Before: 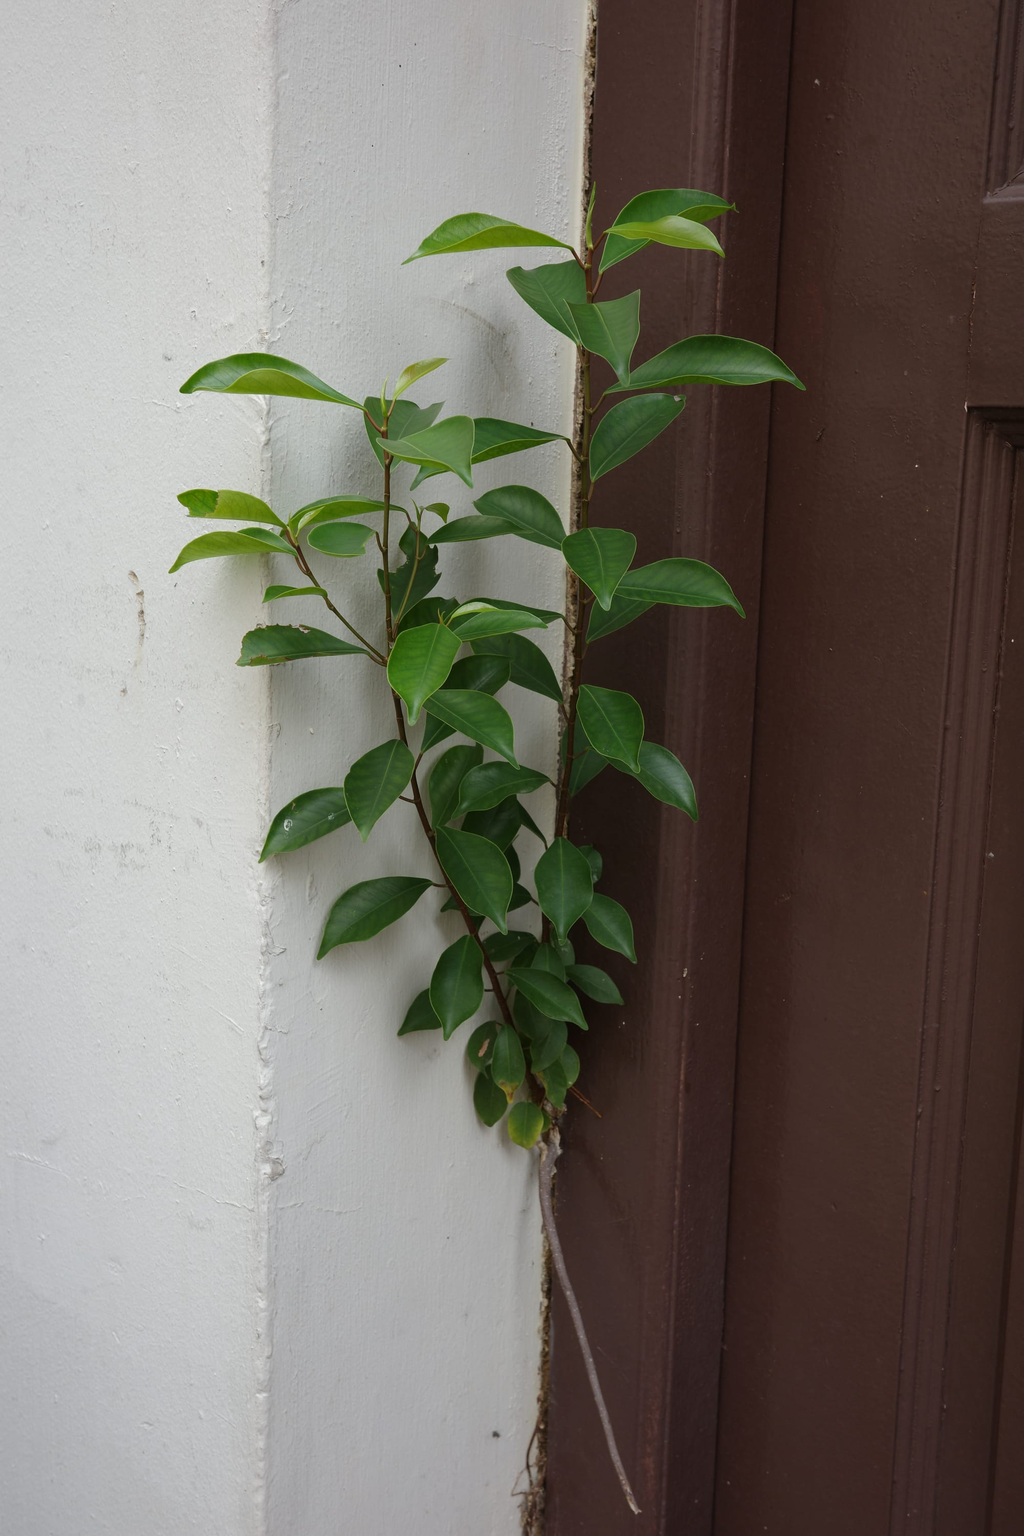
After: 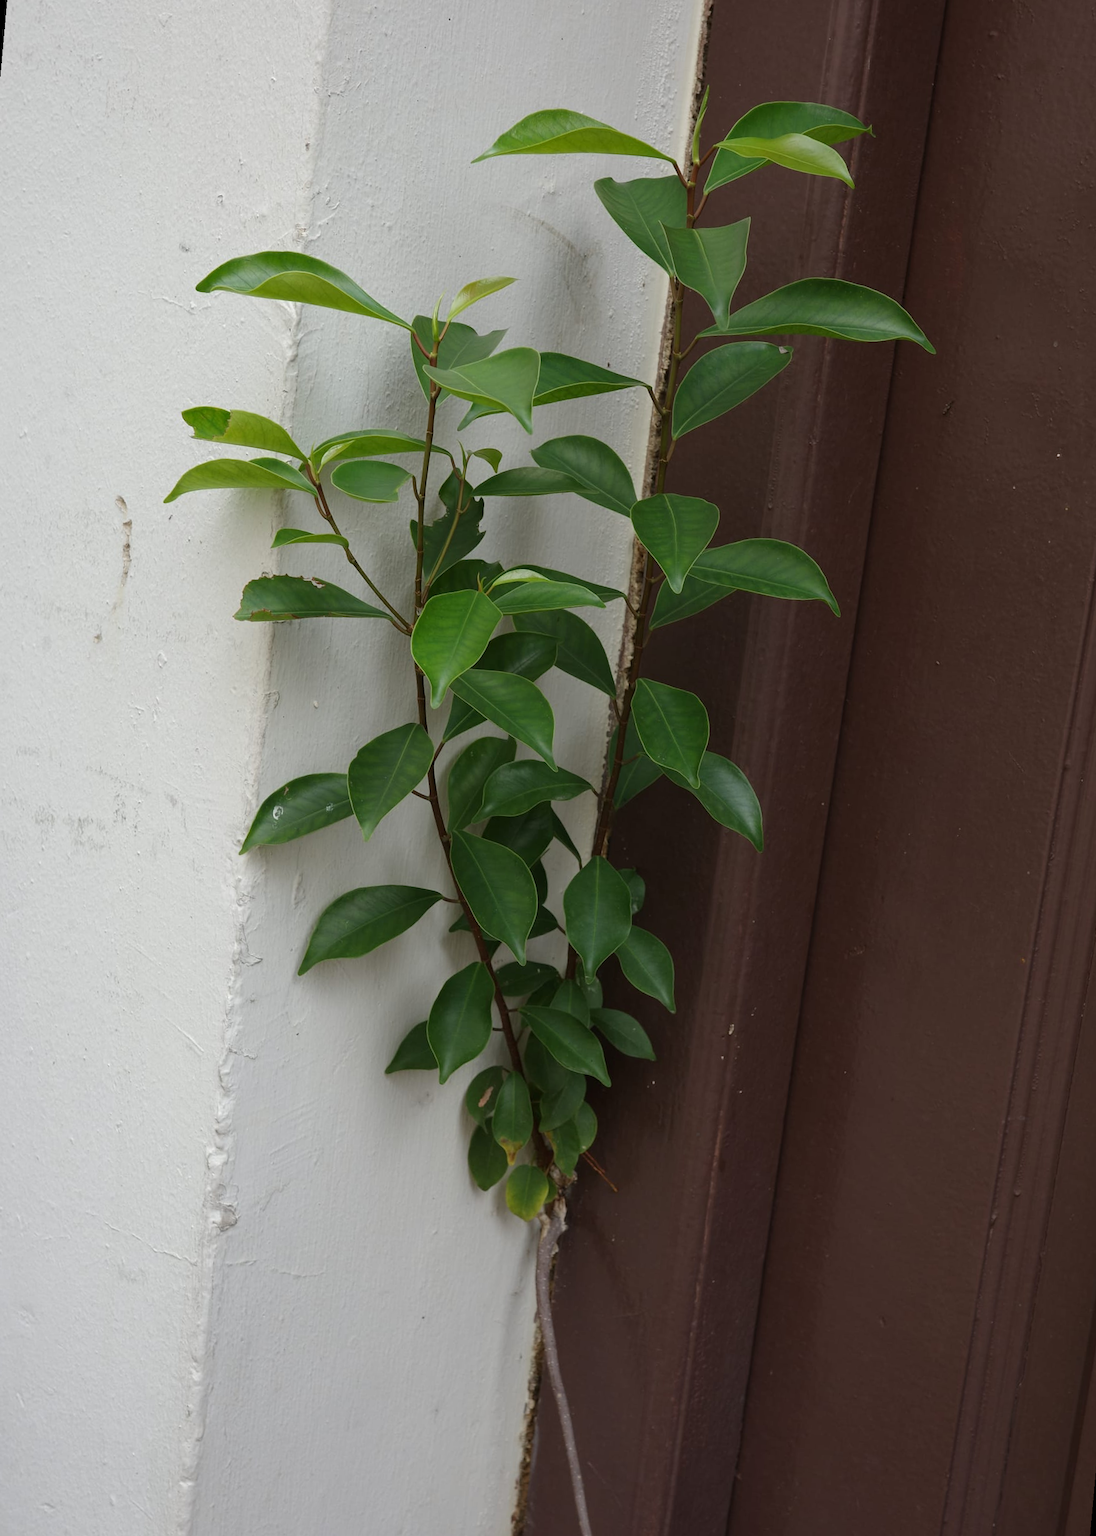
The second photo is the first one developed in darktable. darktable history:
crop and rotate: left 10.071%, top 10.071%, right 10.02%, bottom 10.02%
color balance: mode lift, gamma, gain (sRGB)
rotate and perspective: rotation 5.12°, automatic cropping off
